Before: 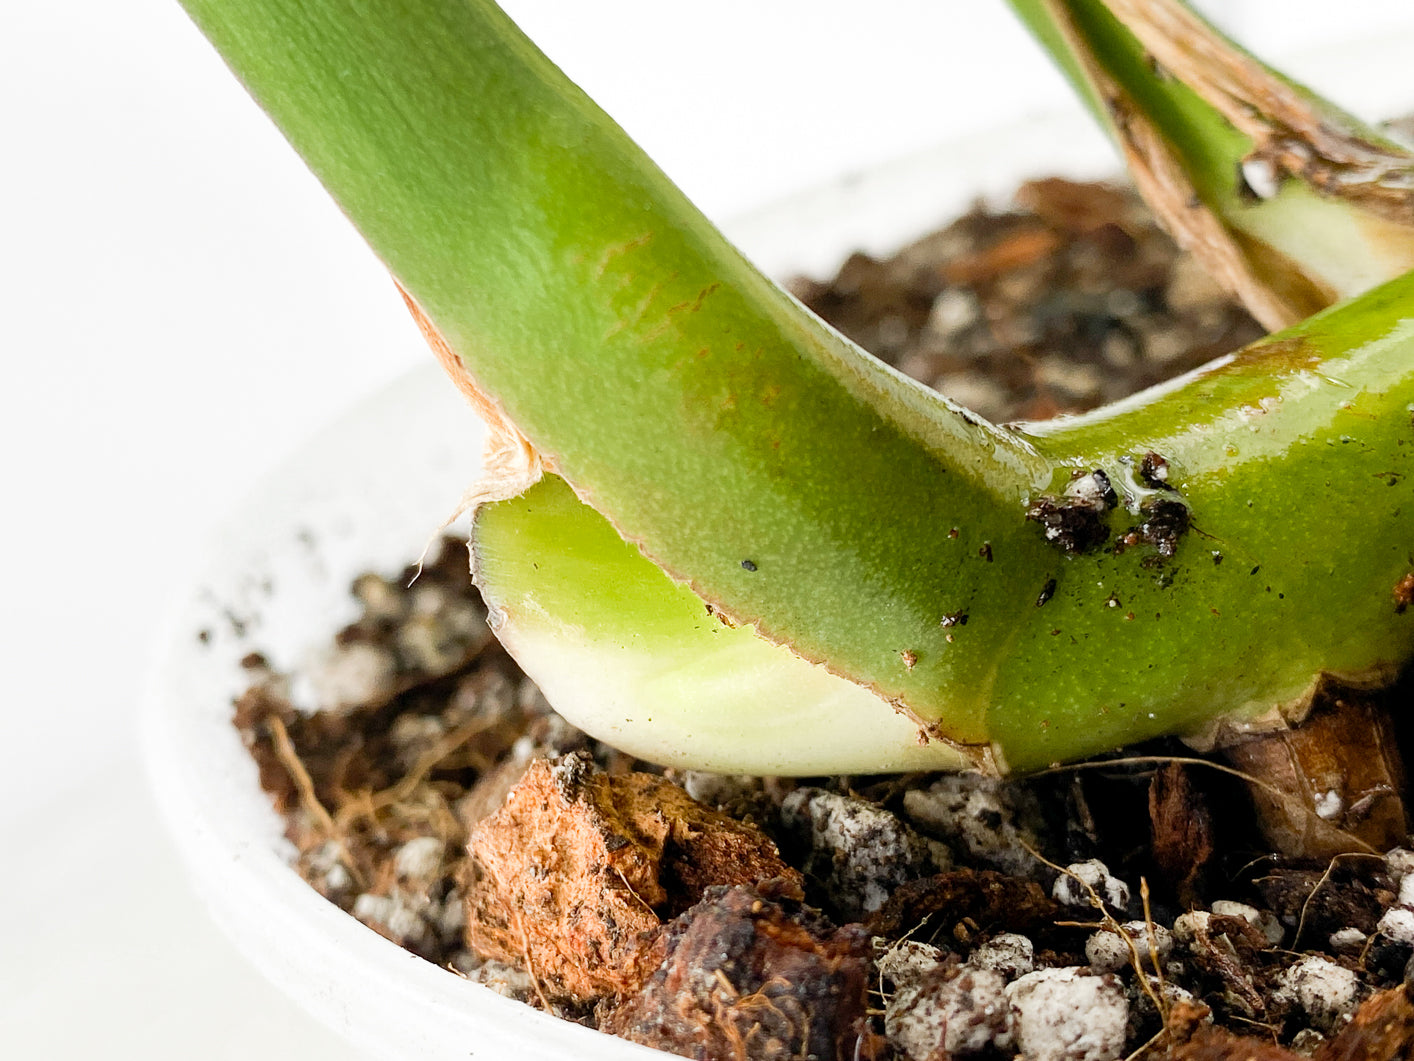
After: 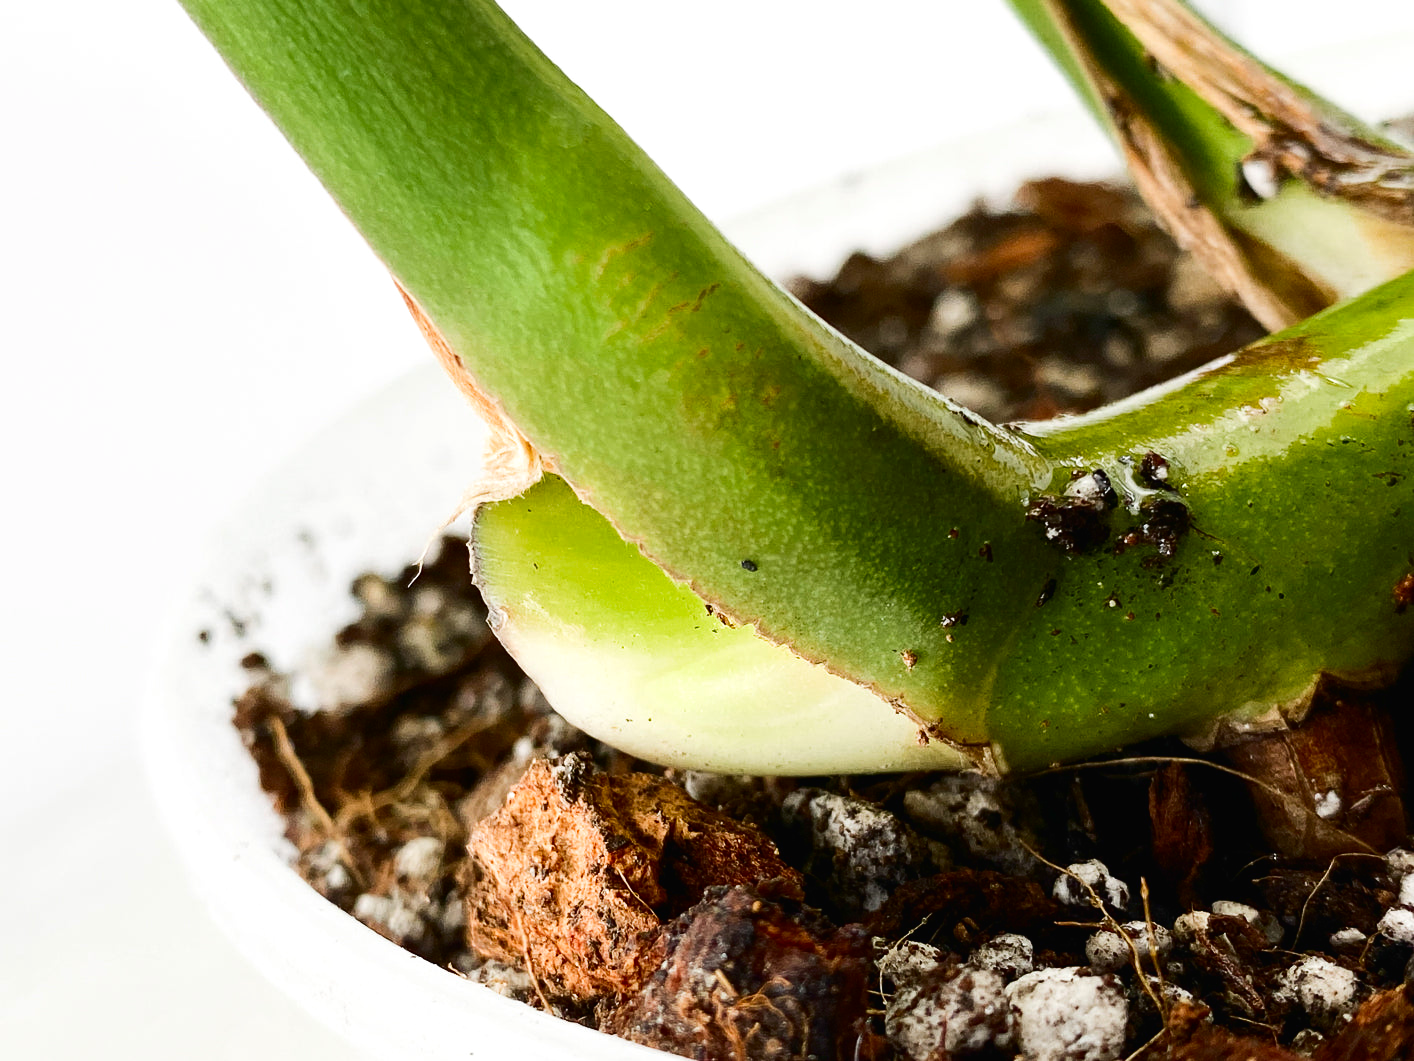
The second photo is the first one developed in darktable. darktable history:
contrast brightness saturation: contrast 0.19, brightness -0.24, saturation 0.11
exposure: black level correction -0.008, exposure 0.067 EV, compensate highlight preservation false
